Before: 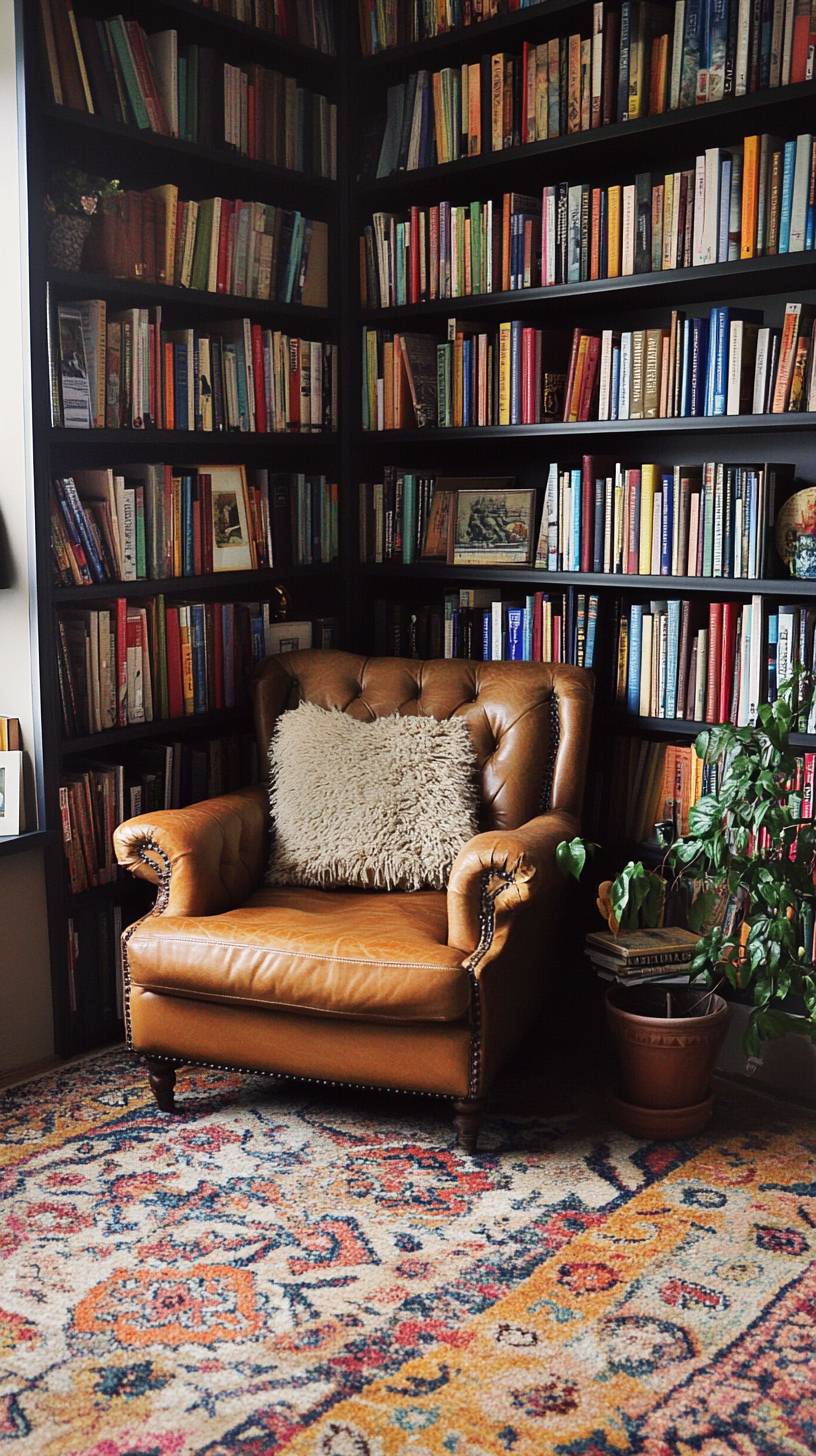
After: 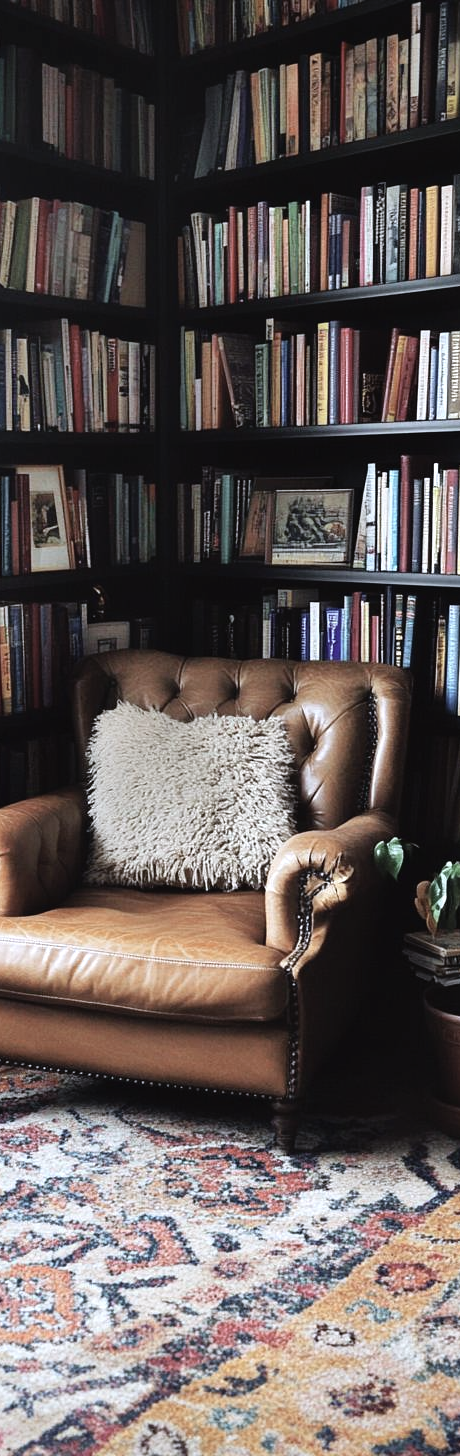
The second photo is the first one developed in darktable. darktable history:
tone equalizer: -8 EV -0.422 EV, -7 EV -0.411 EV, -6 EV -0.373 EV, -5 EV -0.252 EV, -3 EV 0.216 EV, -2 EV 0.357 EV, -1 EV 0.39 EV, +0 EV 0.395 EV
color calibration: x 0.371, y 0.377, temperature 4297.05 K
contrast brightness saturation: contrast -0.041, saturation -0.406
crop and rotate: left 22.413%, right 21.18%
